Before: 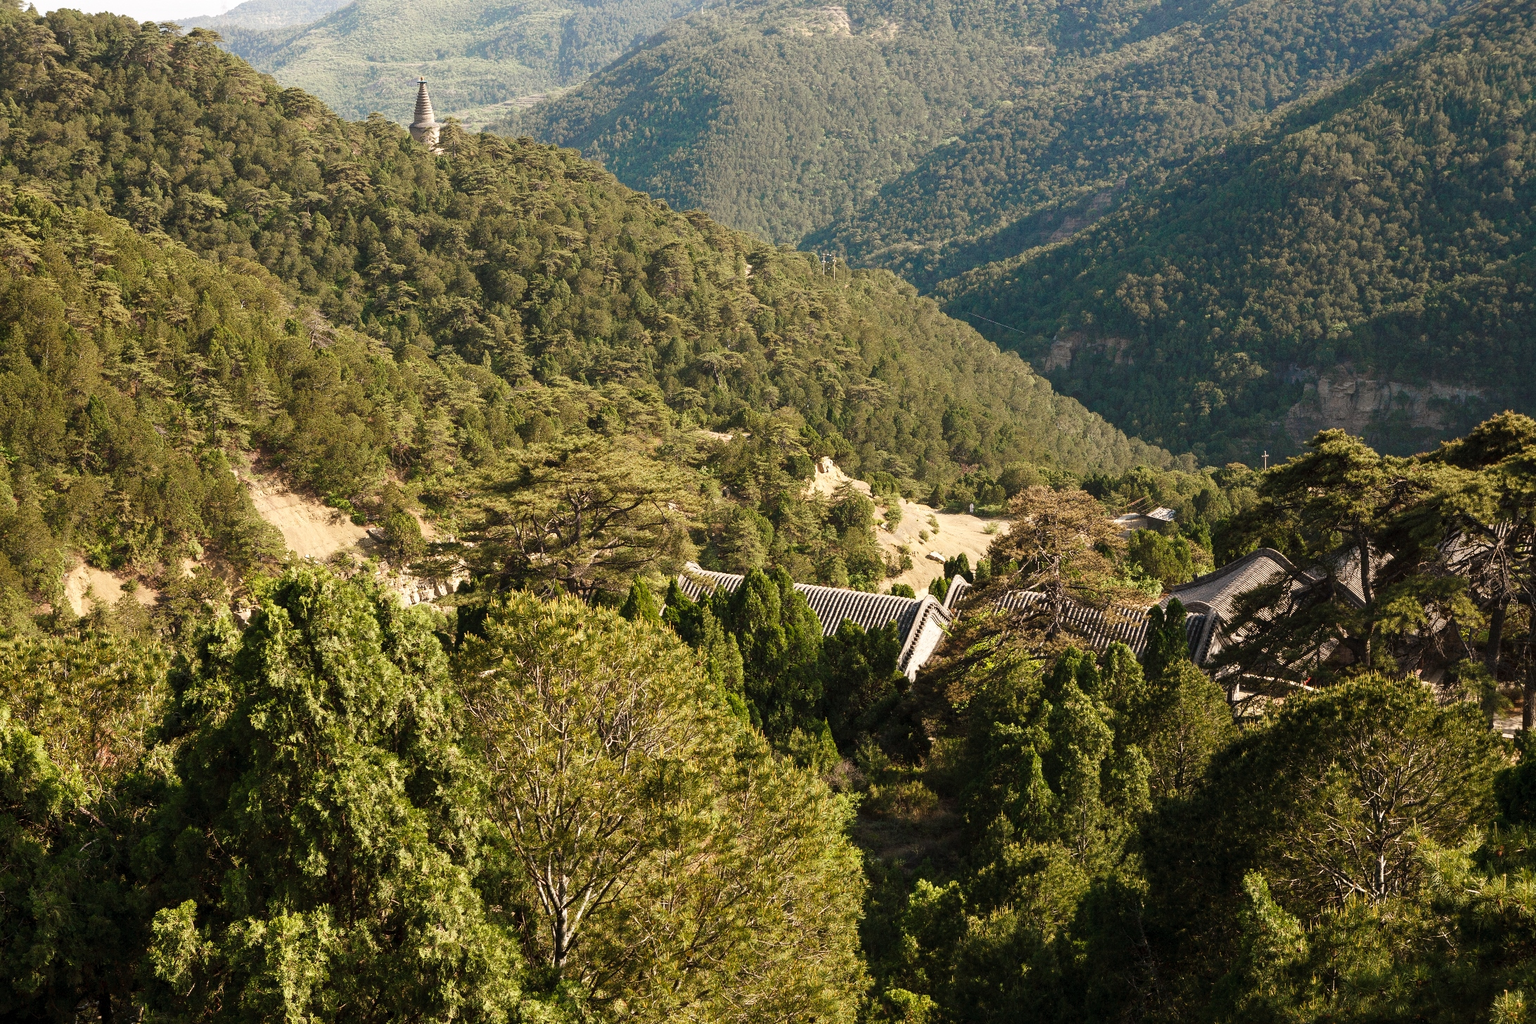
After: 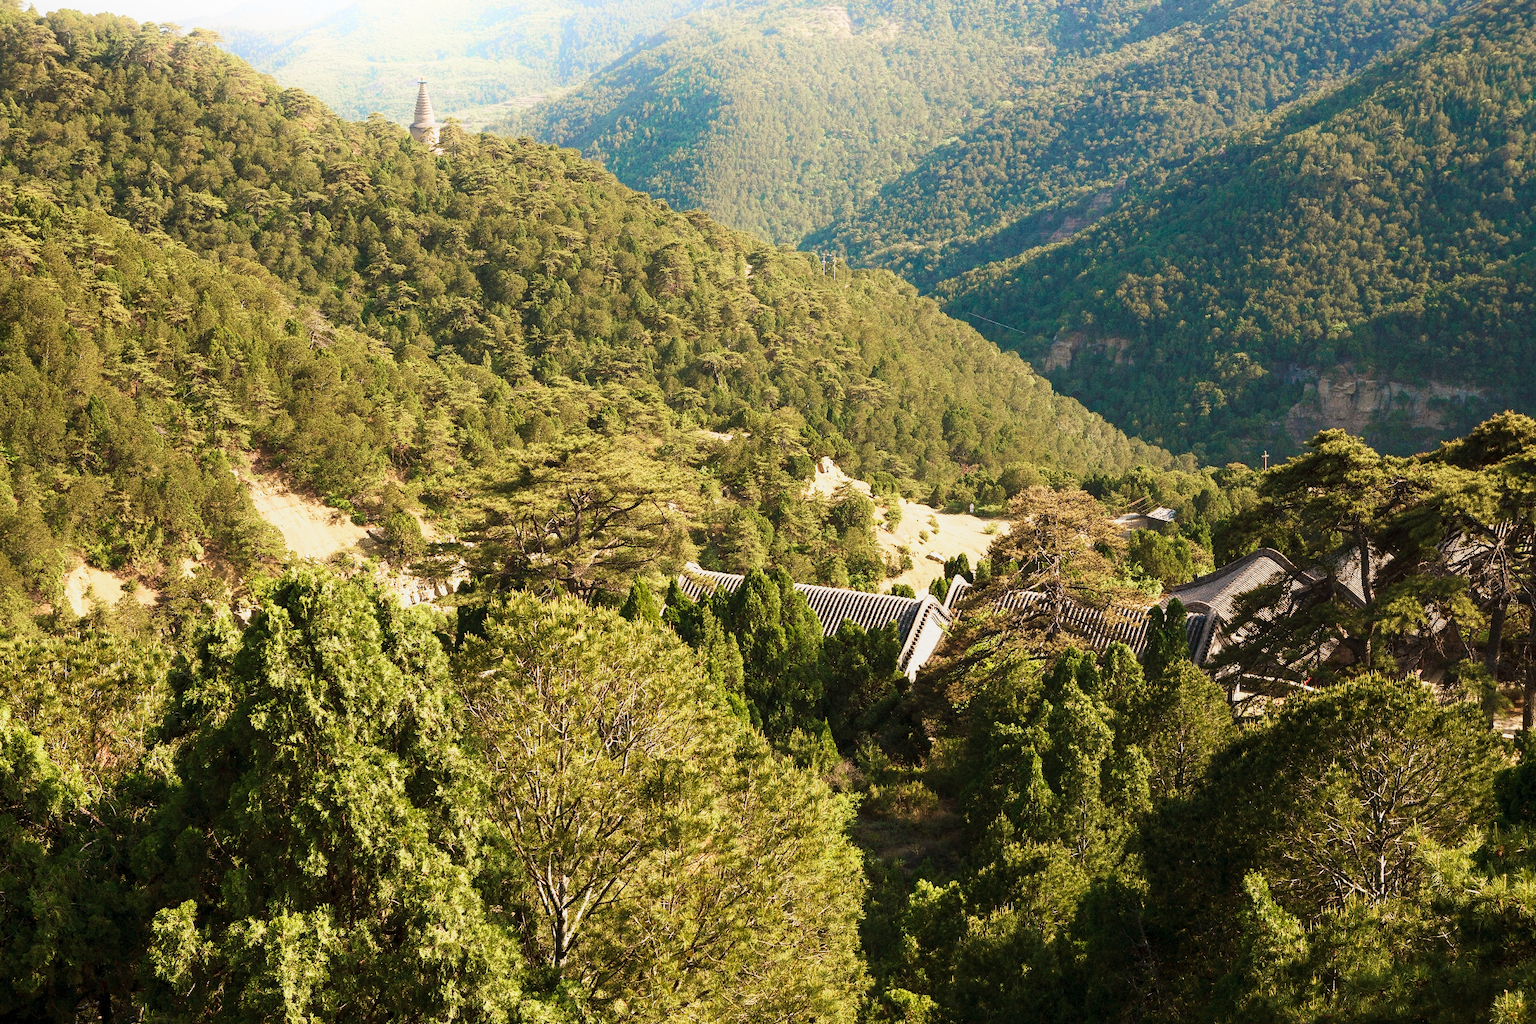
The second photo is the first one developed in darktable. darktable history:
velvia: strength 40.08%
shadows and highlights: shadows -20.92, highlights 99, soften with gaussian
exposure: exposure -0.013 EV, compensate highlight preservation false
base curve: curves: ch0 [(0, 0) (0.088, 0.125) (0.176, 0.251) (0.354, 0.501) (0.613, 0.749) (1, 0.877)], preserve colors none
